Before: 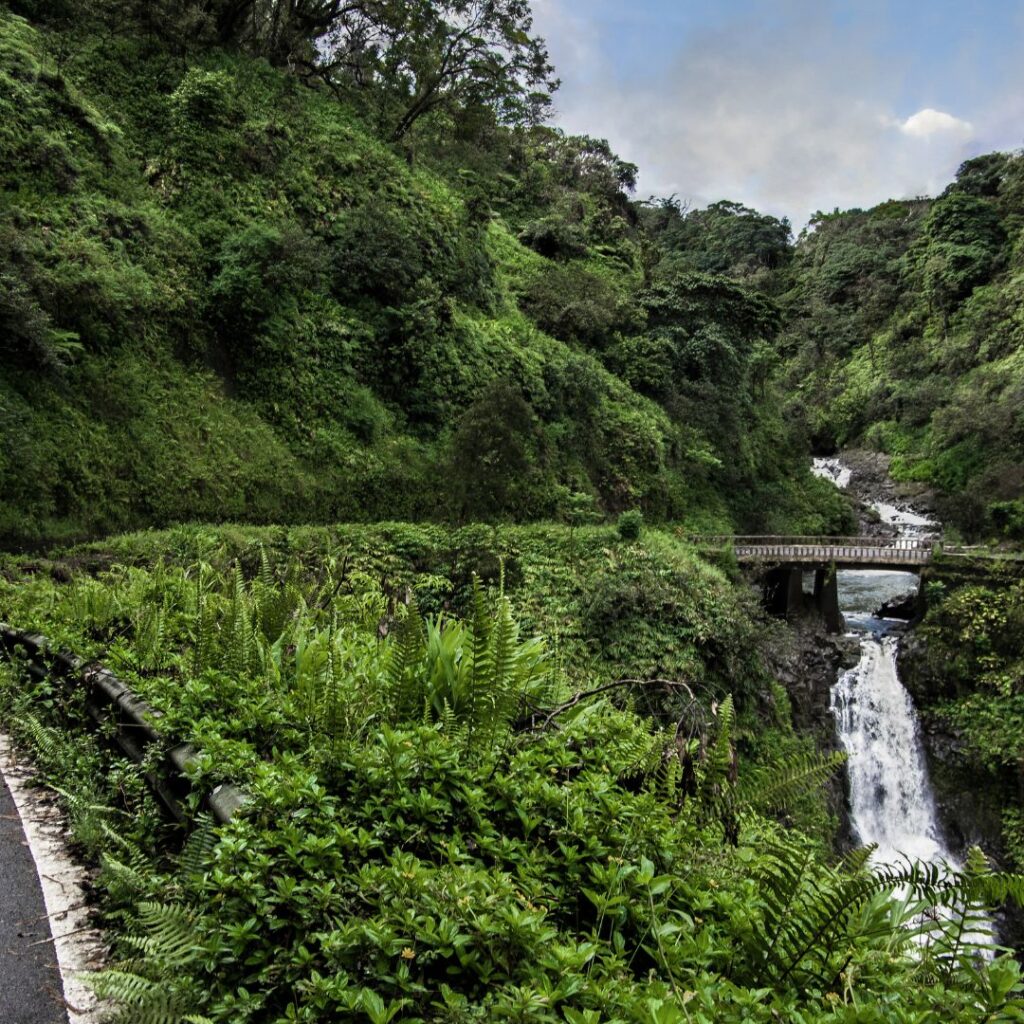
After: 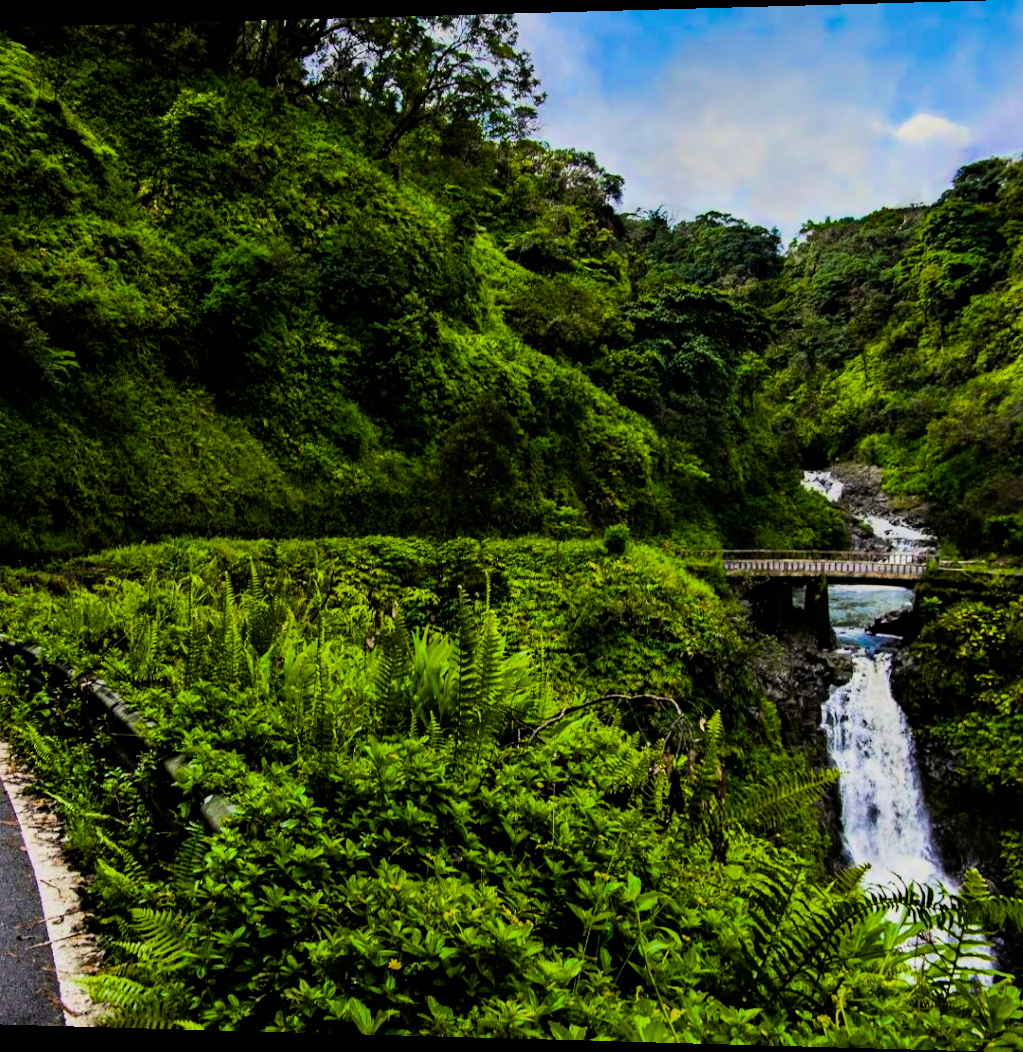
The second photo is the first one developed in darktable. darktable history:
filmic rgb: black relative exposure -7.15 EV, white relative exposure 5.36 EV, hardness 3.02, color science v6 (2022)
rotate and perspective: lens shift (horizontal) -0.055, automatic cropping off
color balance rgb: linear chroma grading › shadows -40%, linear chroma grading › highlights 40%, linear chroma grading › global chroma 45%, linear chroma grading › mid-tones -30%, perceptual saturation grading › global saturation 55%, perceptual saturation grading › highlights -50%, perceptual saturation grading › mid-tones 40%, perceptual saturation grading › shadows 30%, perceptual brilliance grading › global brilliance 20%, perceptual brilliance grading › shadows -40%, global vibrance 35%
